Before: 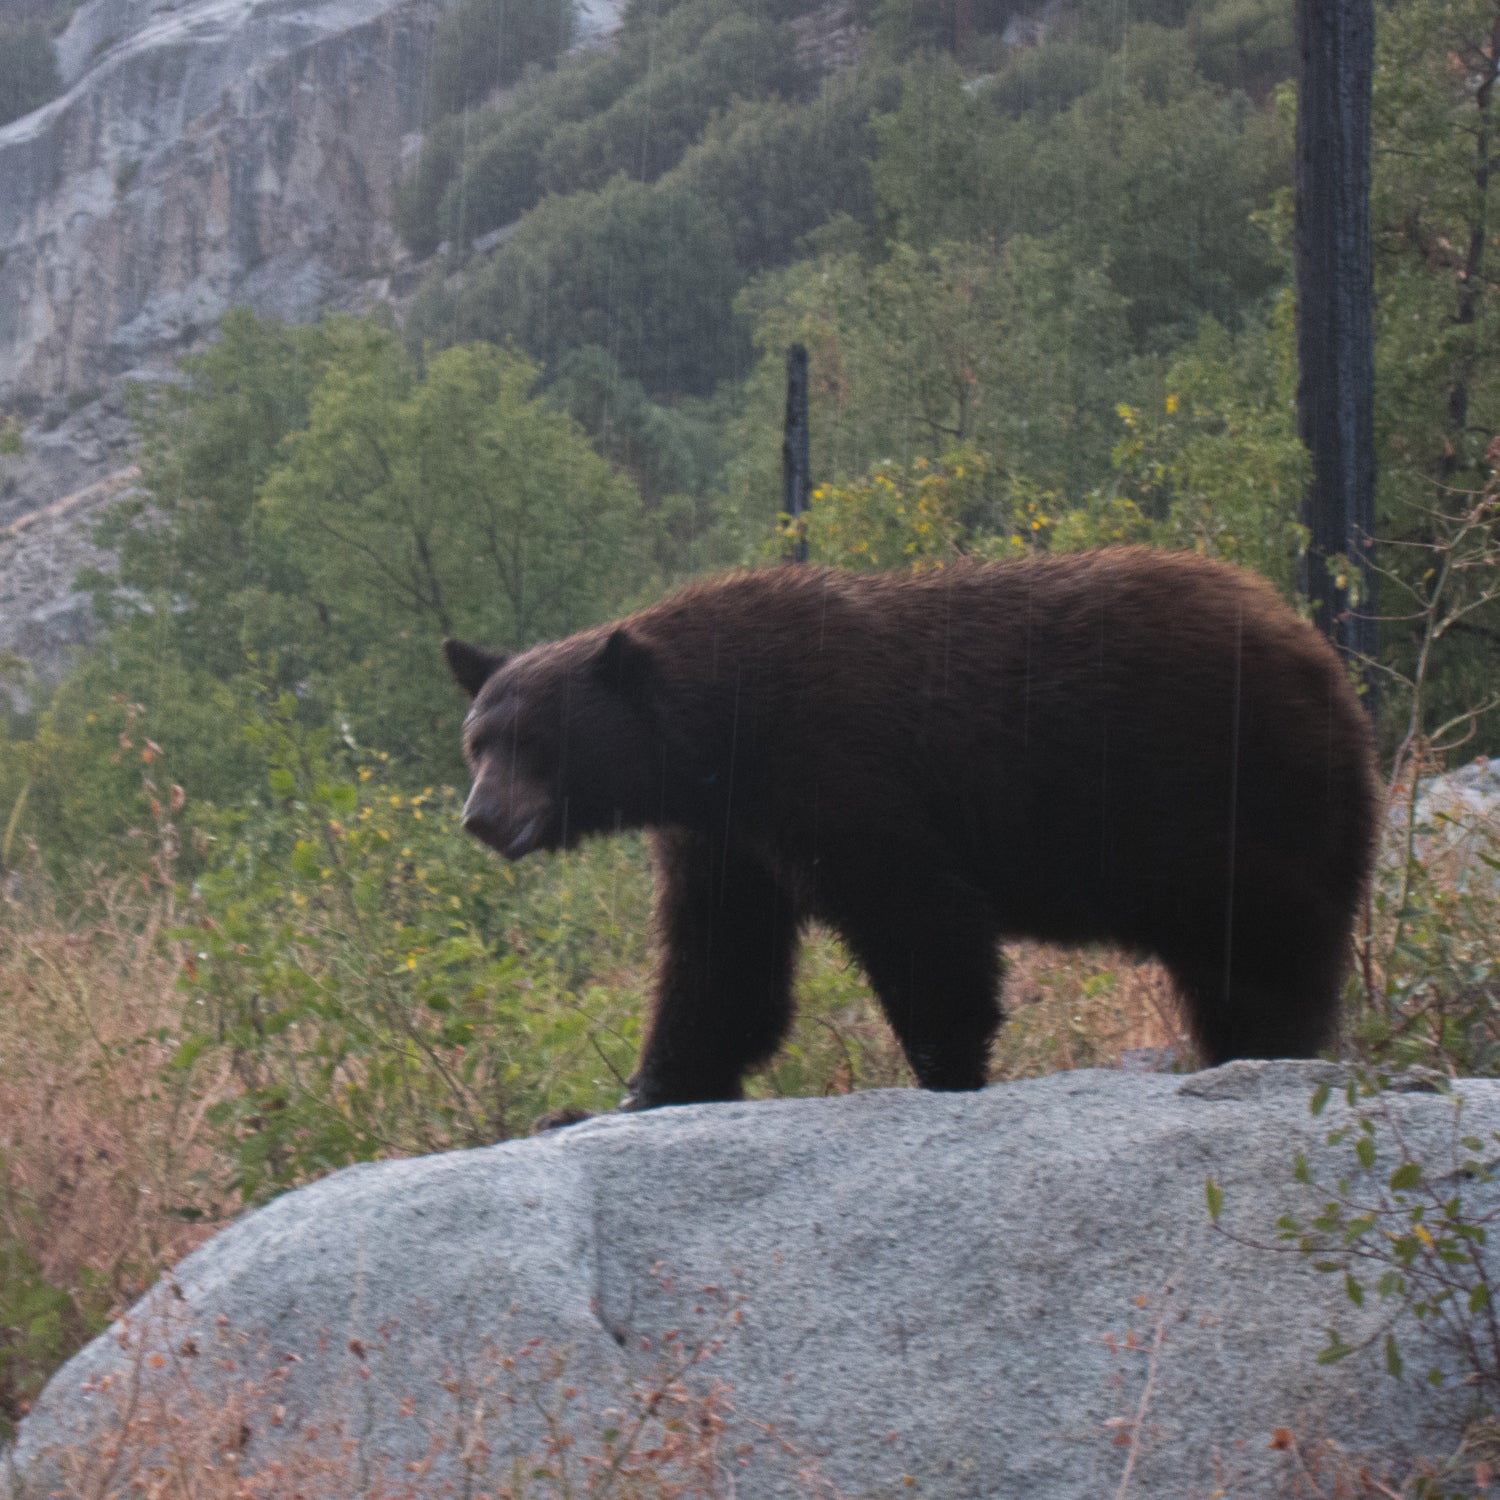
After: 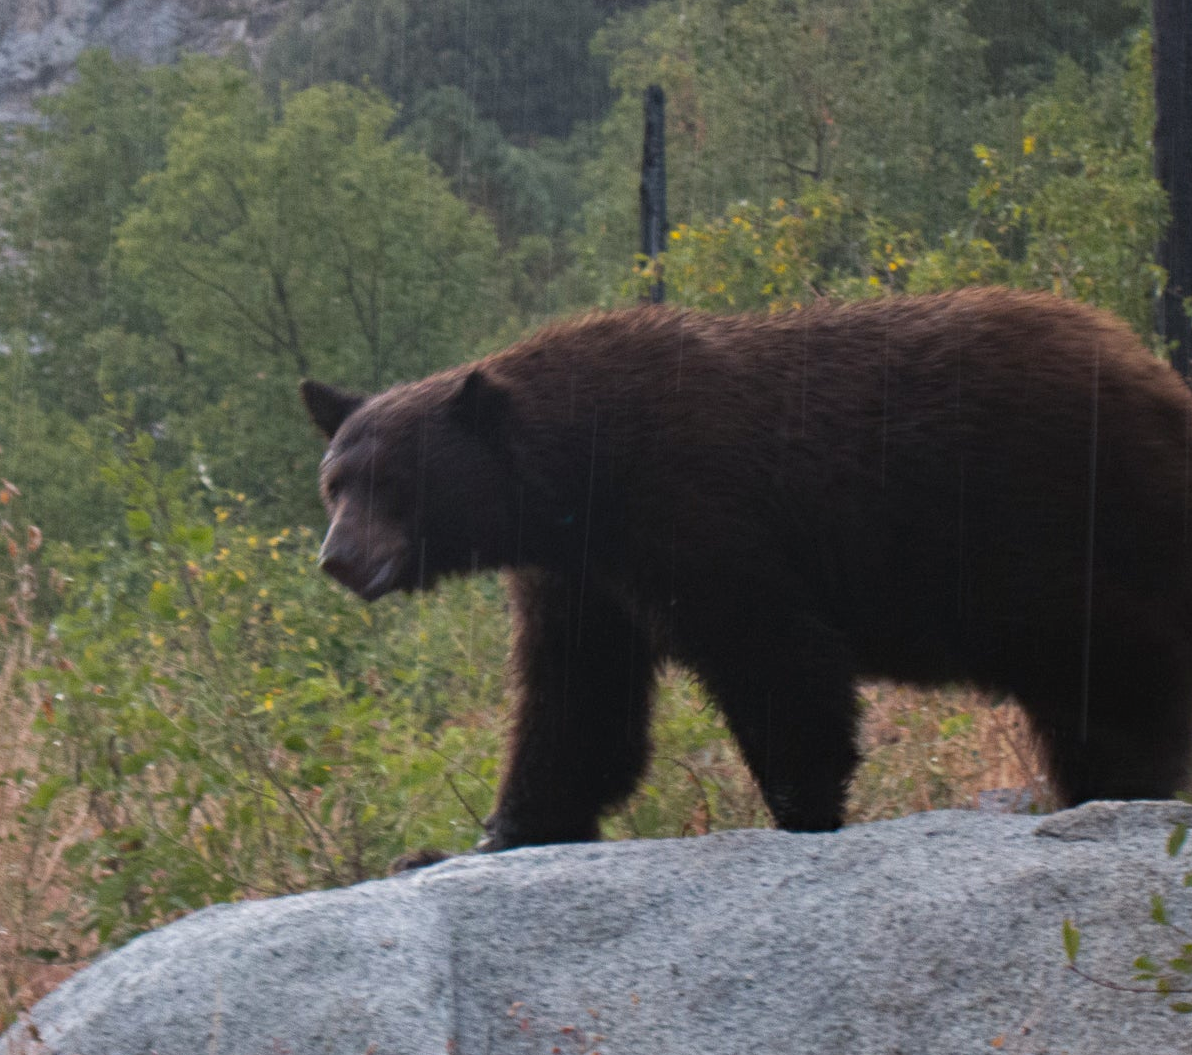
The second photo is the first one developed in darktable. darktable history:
crop: left 9.592%, top 17.273%, right 10.907%, bottom 12.393%
haze removal: compatibility mode true, adaptive false
